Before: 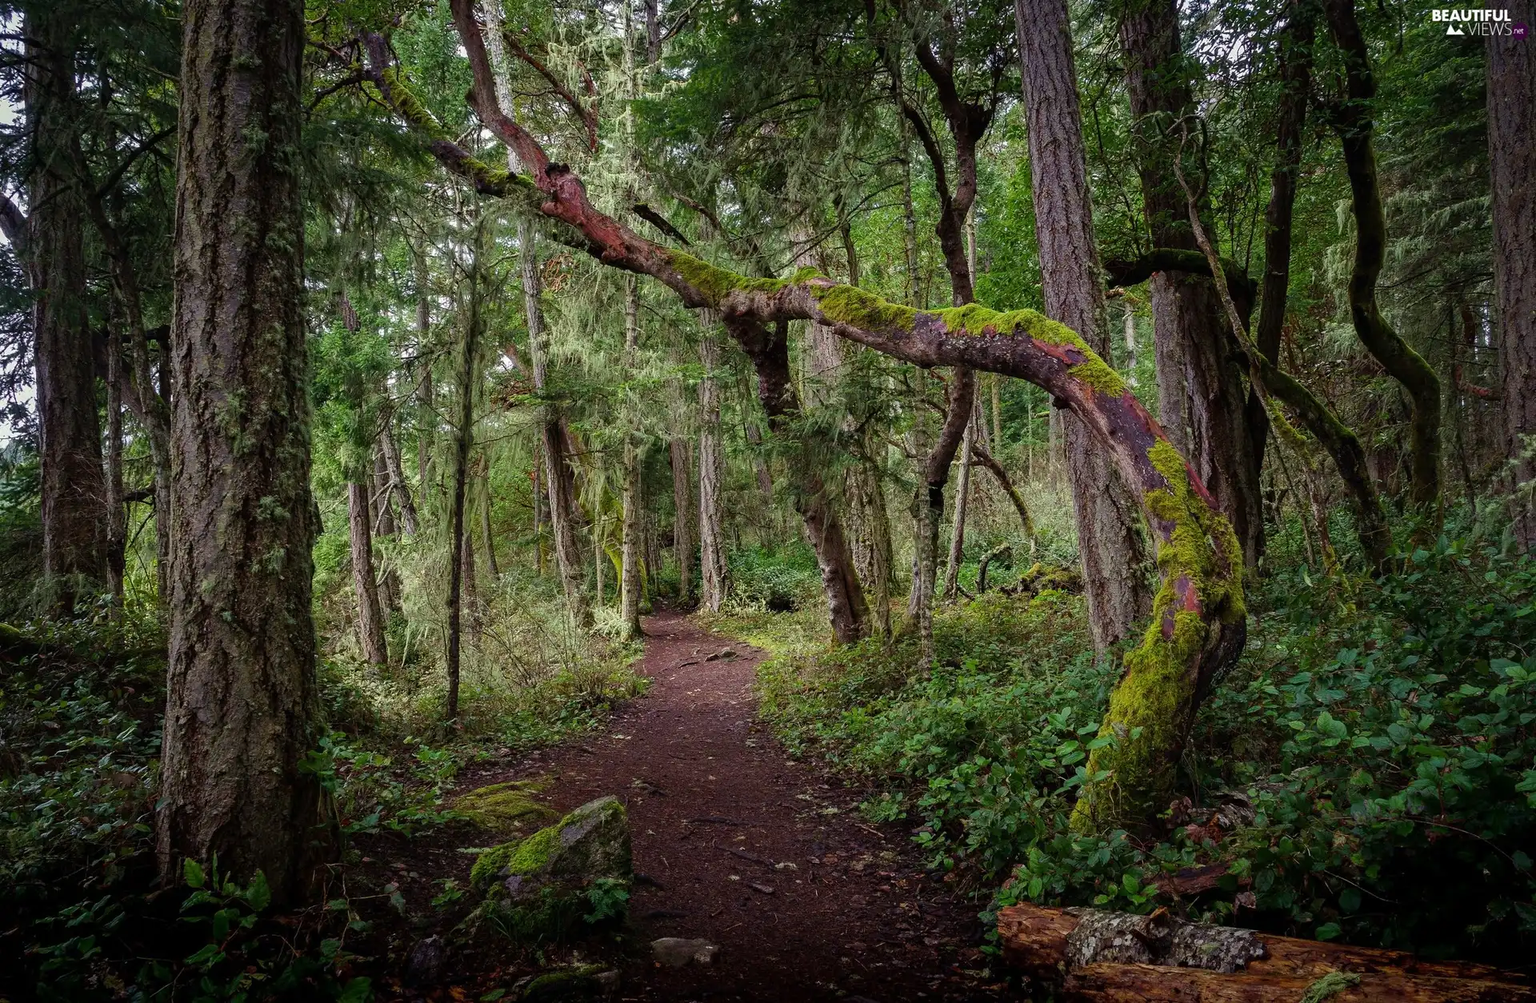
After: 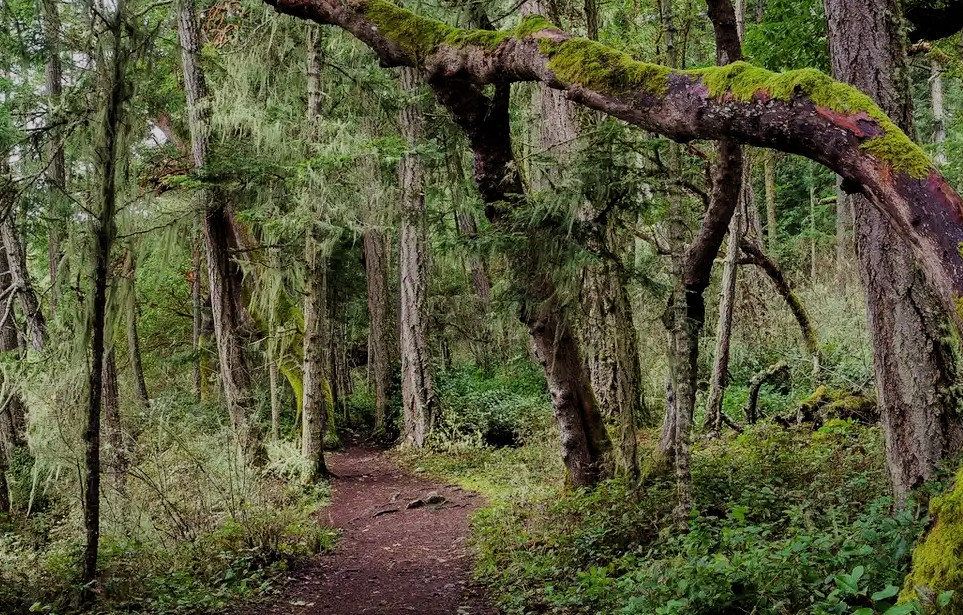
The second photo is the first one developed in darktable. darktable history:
crop: left 24.778%, top 25.397%, right 25.029%, bottom 25.551%
filmic rgb: black relative exposure -7.65 EV, white relative exposure 4.56 EV, hardness 3.61, contrast 1.061
